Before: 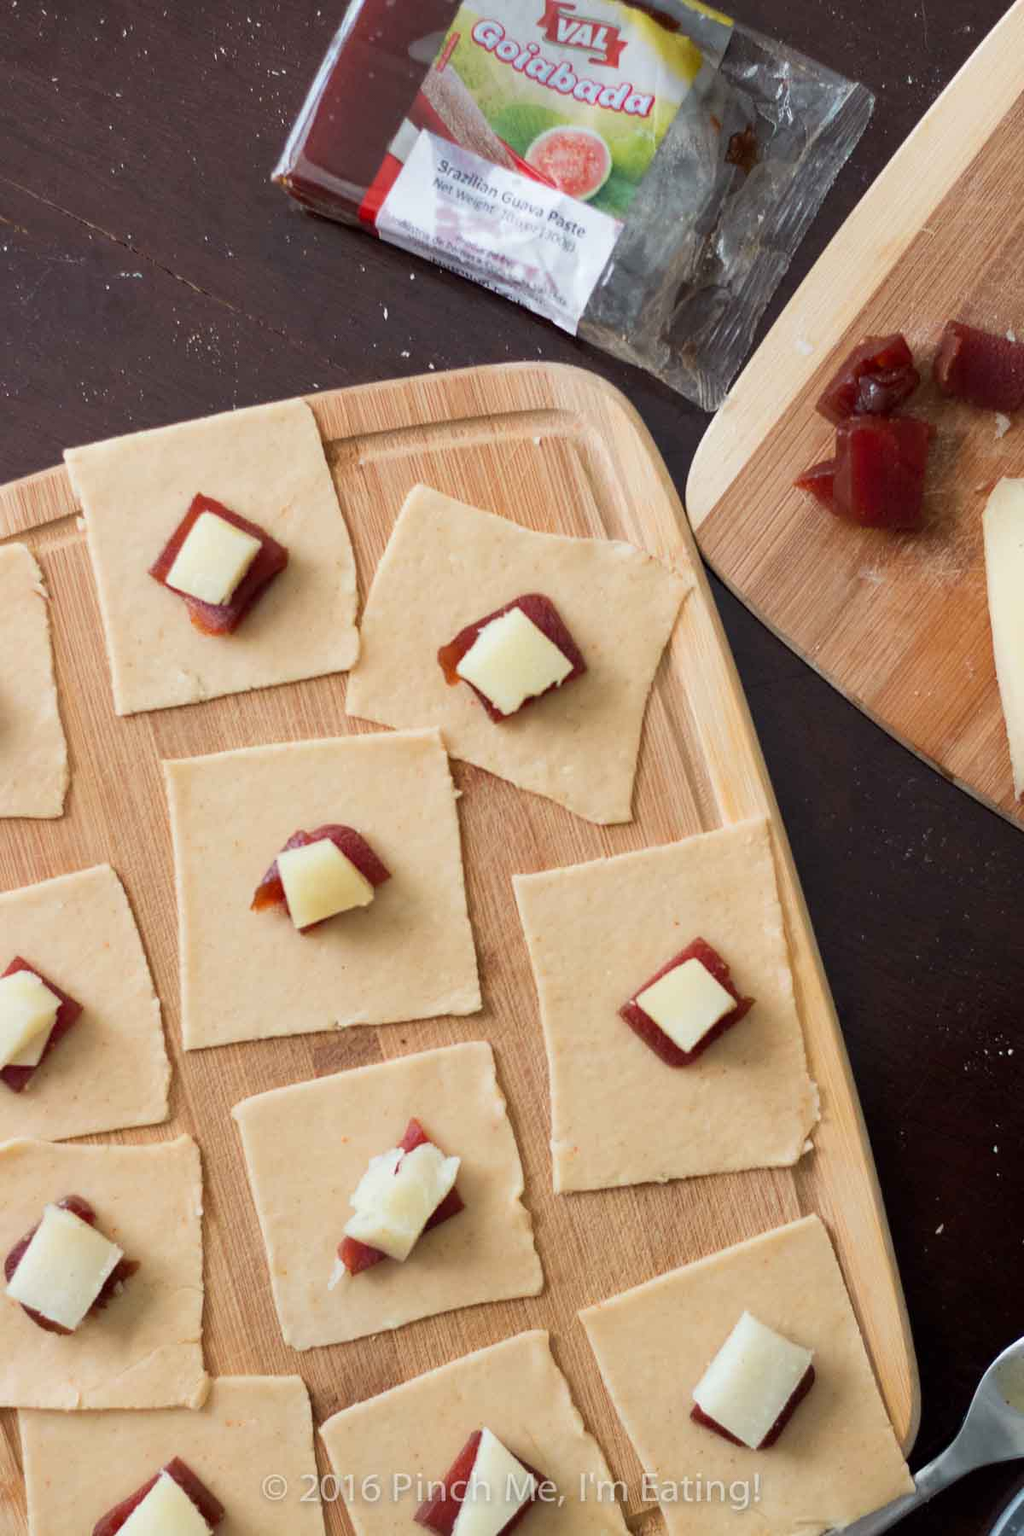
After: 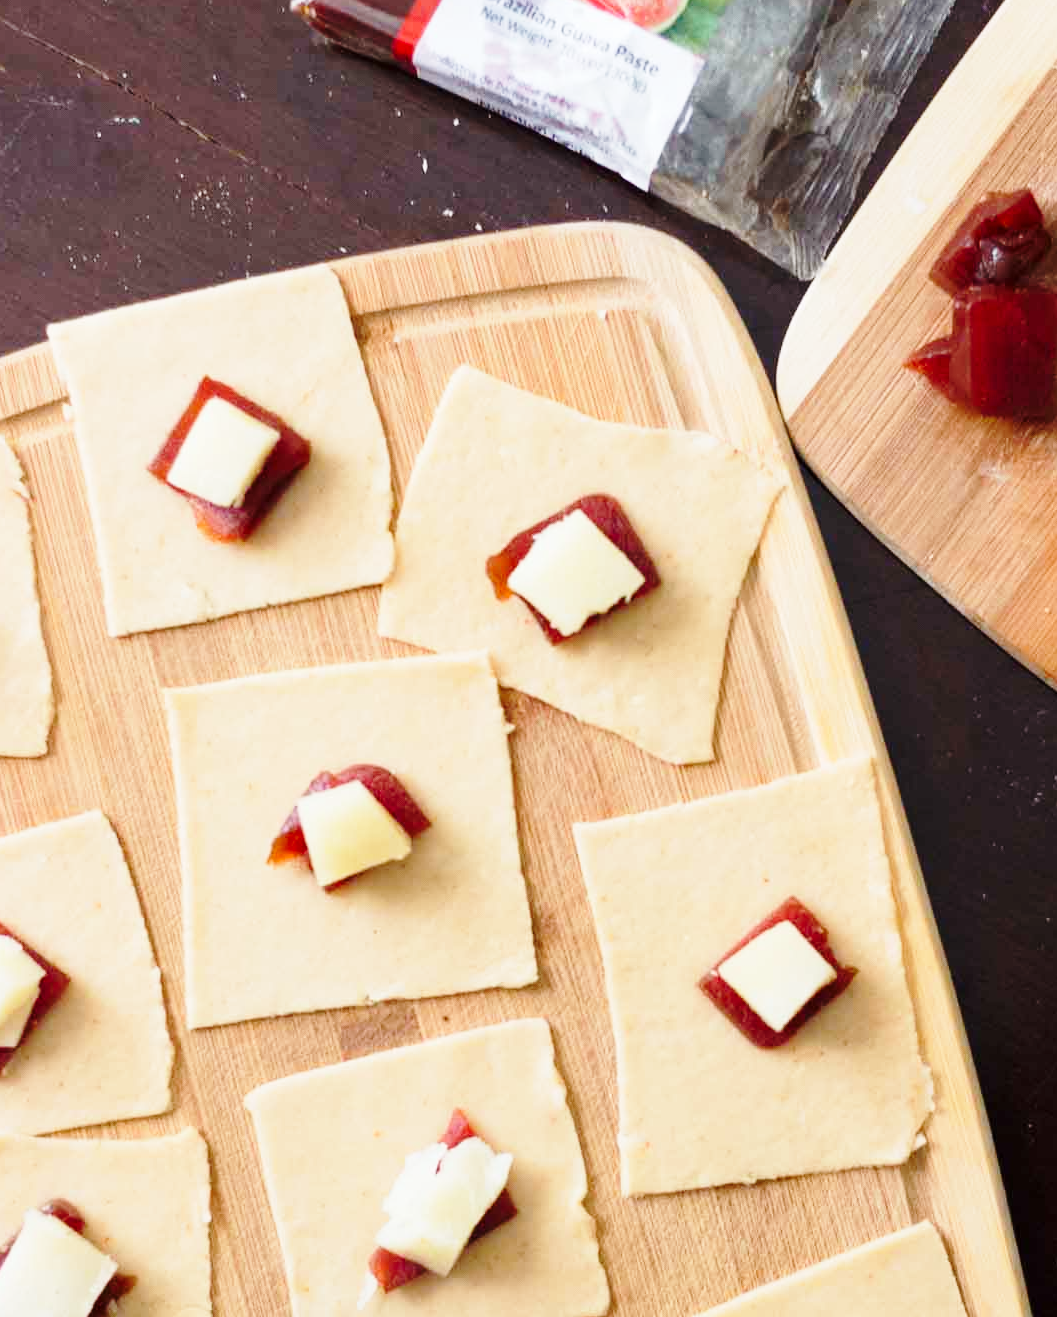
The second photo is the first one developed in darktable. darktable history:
base curve: curves: ch0 [(0, 0) (0.028, 0.03) (0.121, 0.232) (0.46, 0.748) (0.859, 0.968) (1, 1)], preserve colors none
crop and rotate: left 2.29%, top 11.248%, right 9.571%, bottom 15.559%
